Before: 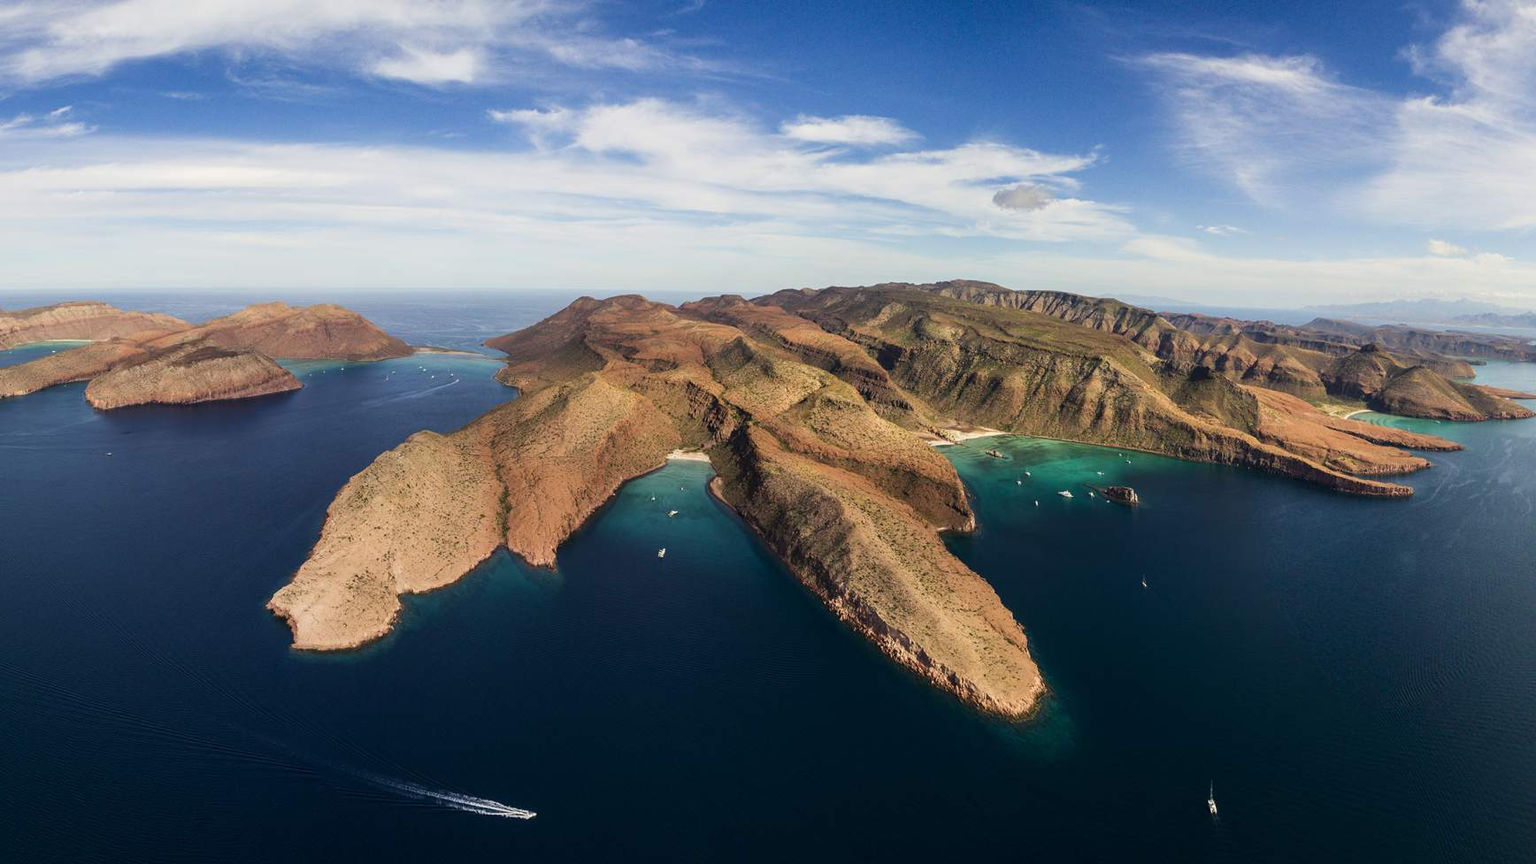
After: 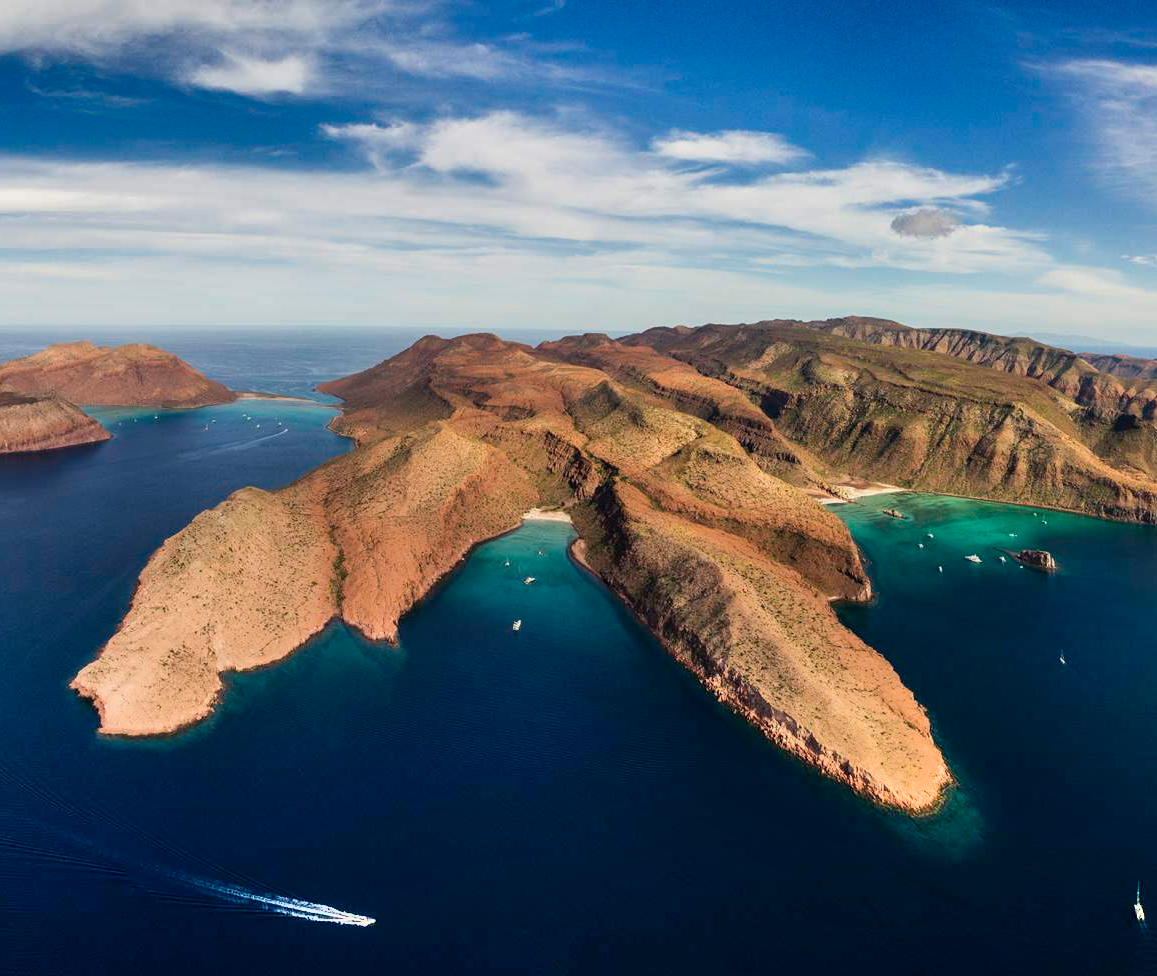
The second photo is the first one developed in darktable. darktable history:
crop and rotate: left 13.342%, right 19.991%
shadows and highlights: white point adjustment 0.1, highlights -70, soften with gaussian
